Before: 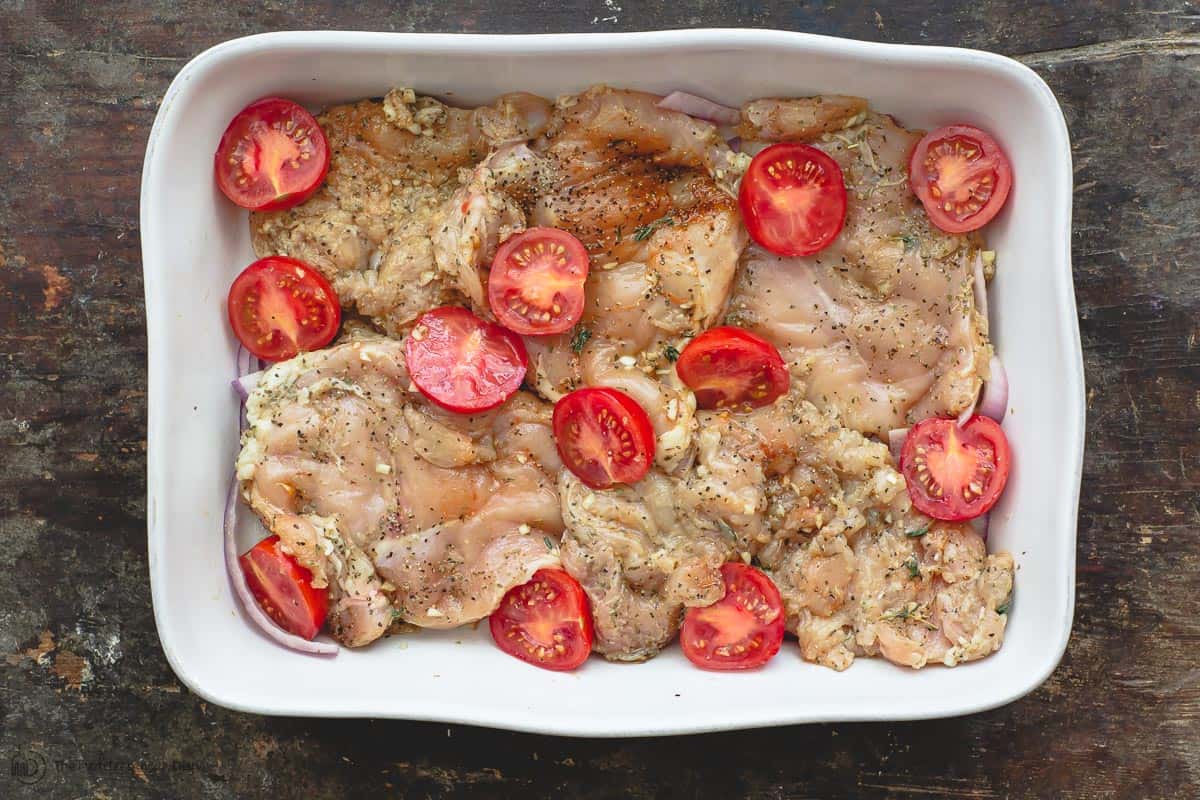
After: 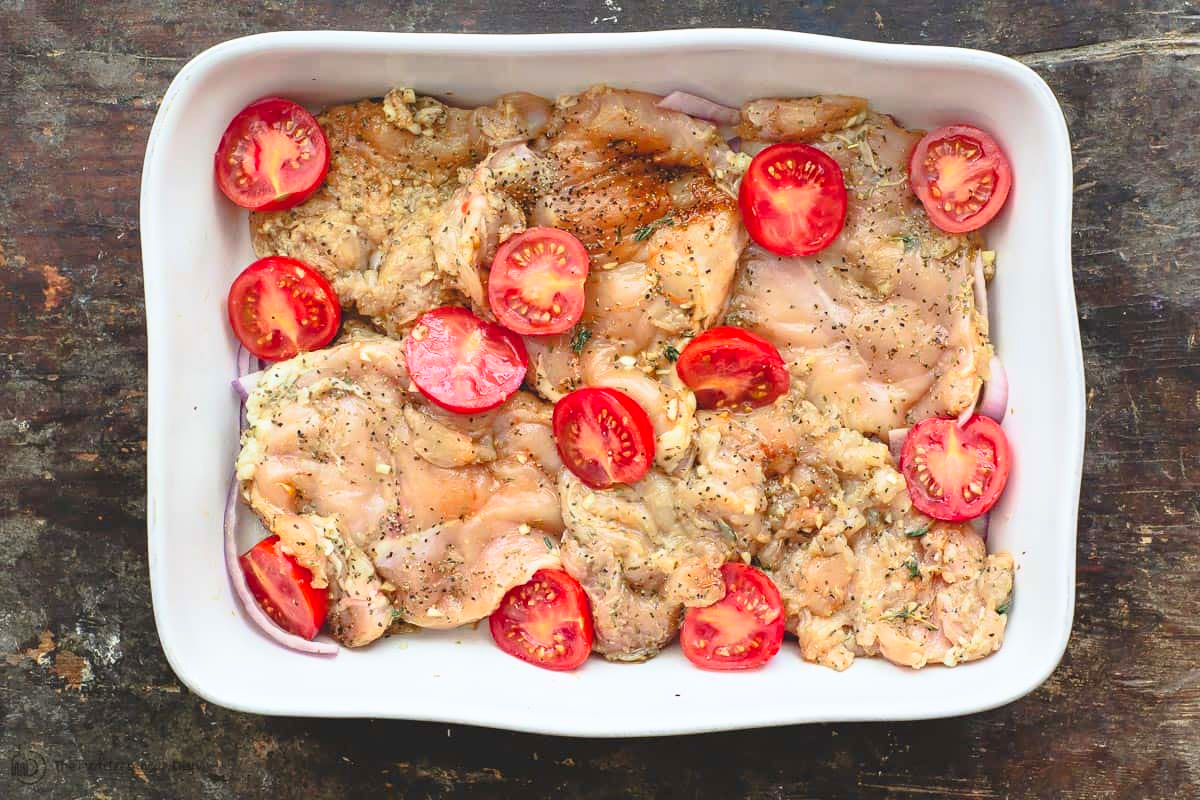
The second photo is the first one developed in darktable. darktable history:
exposure: compensate exposure bias true, compensate highlight preservation false
contrast brightness saturation: contrast 0.2, brightness 0.155, saturation 0.227
